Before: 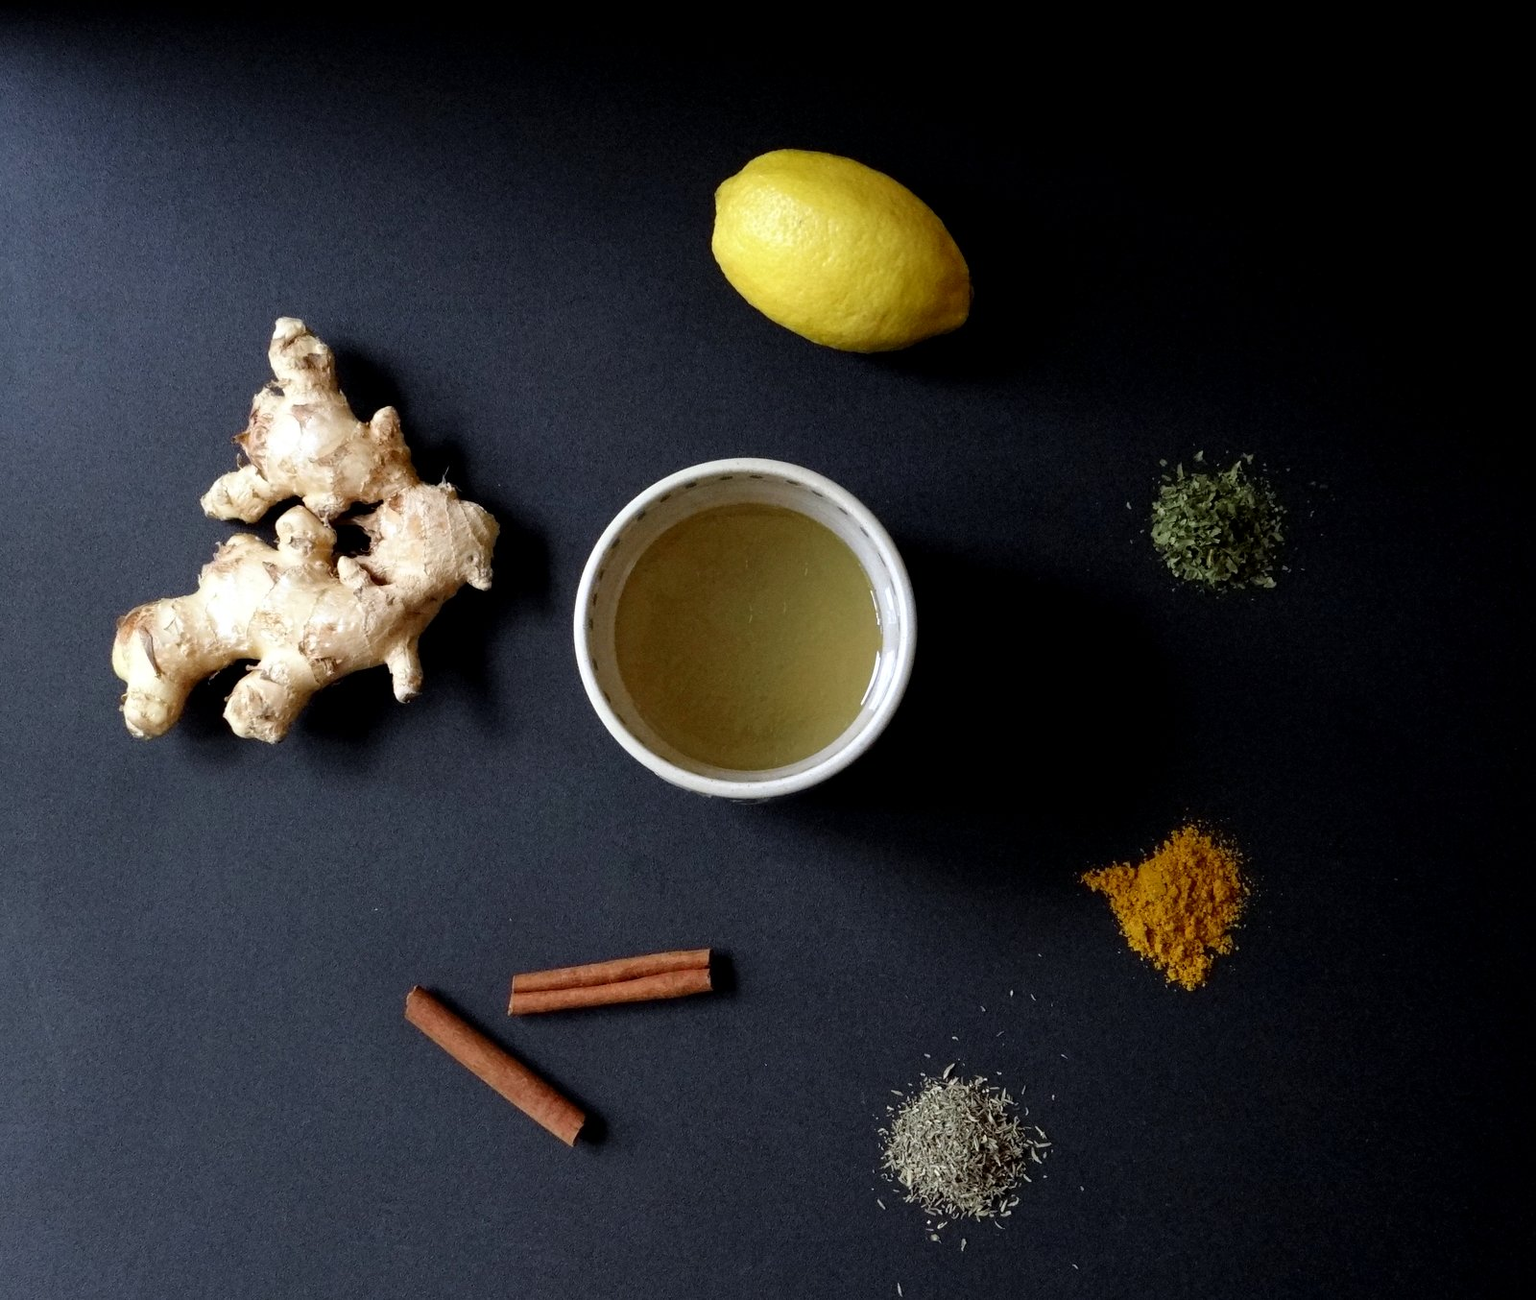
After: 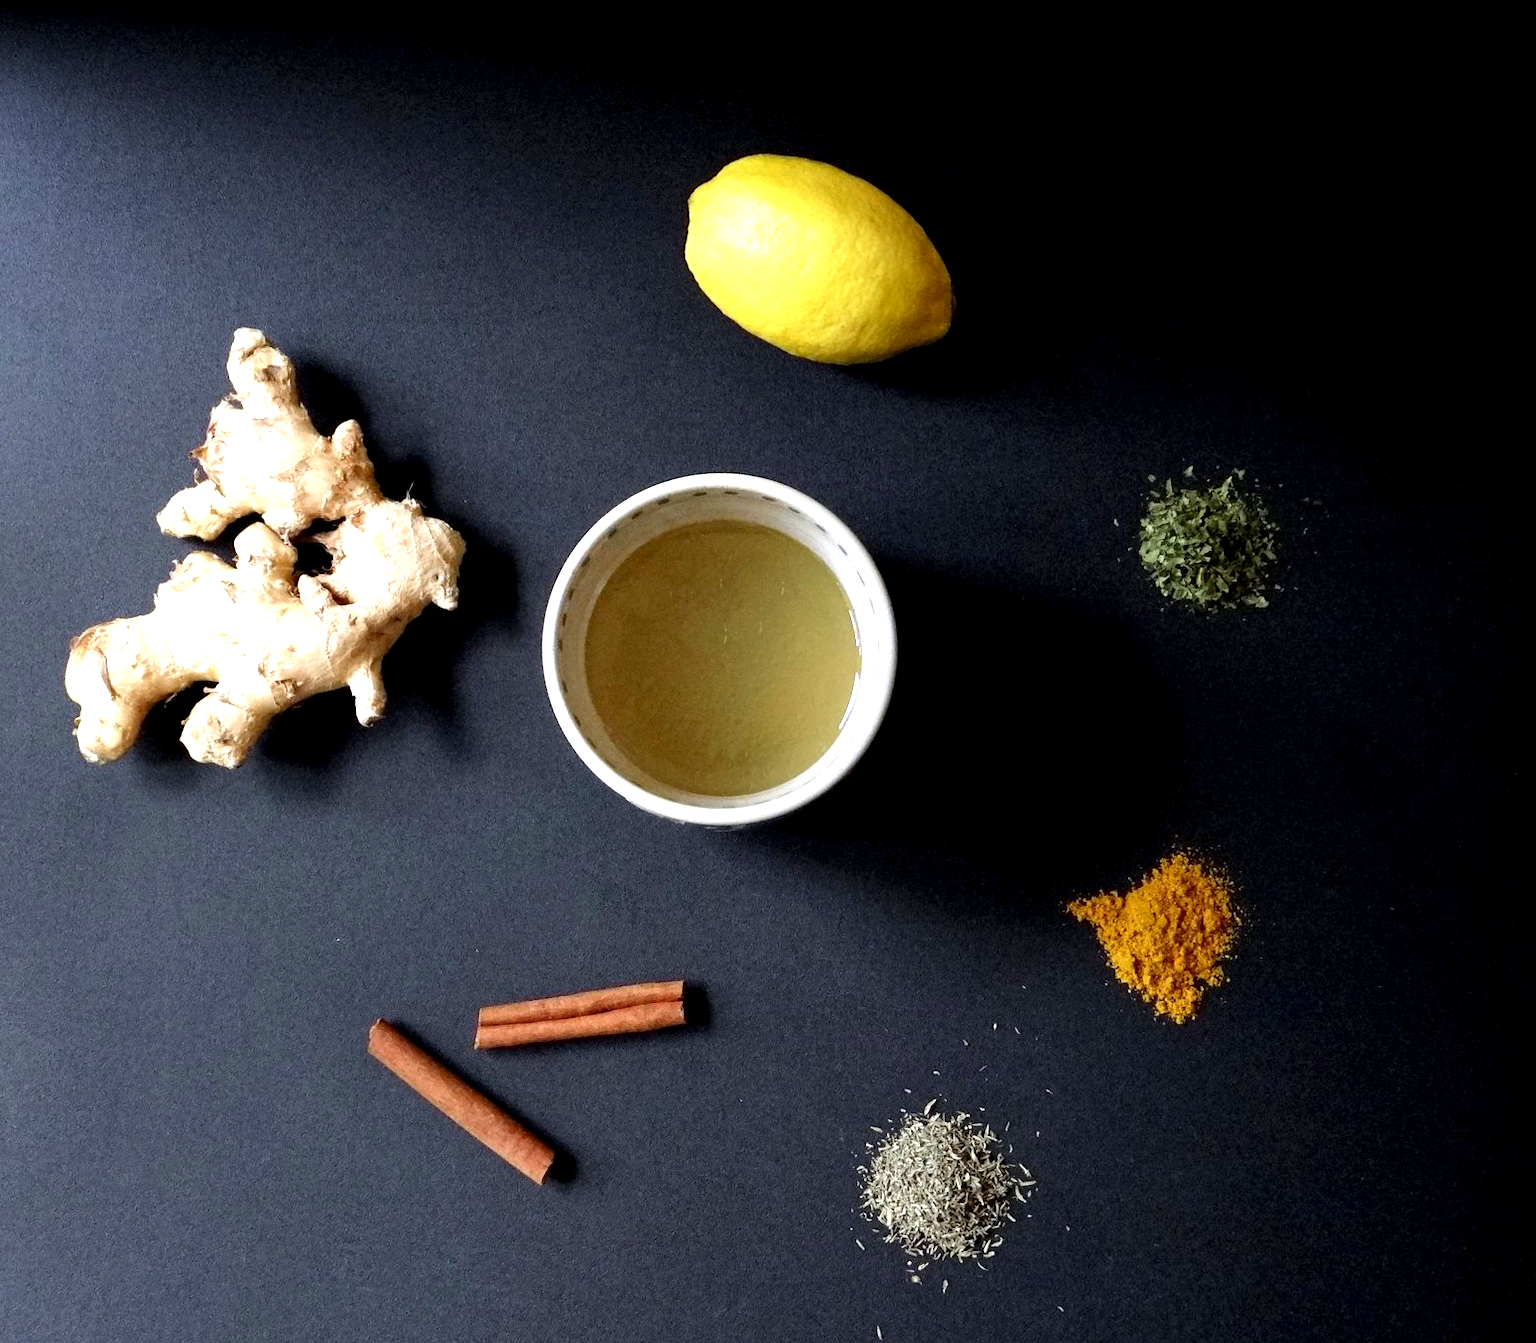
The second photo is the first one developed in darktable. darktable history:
crop and rotate: left 3.238%
exposure: black level correction 0.001, exposure 0.955 EV, compensate exposure bias true, compensate highlight preservation false
